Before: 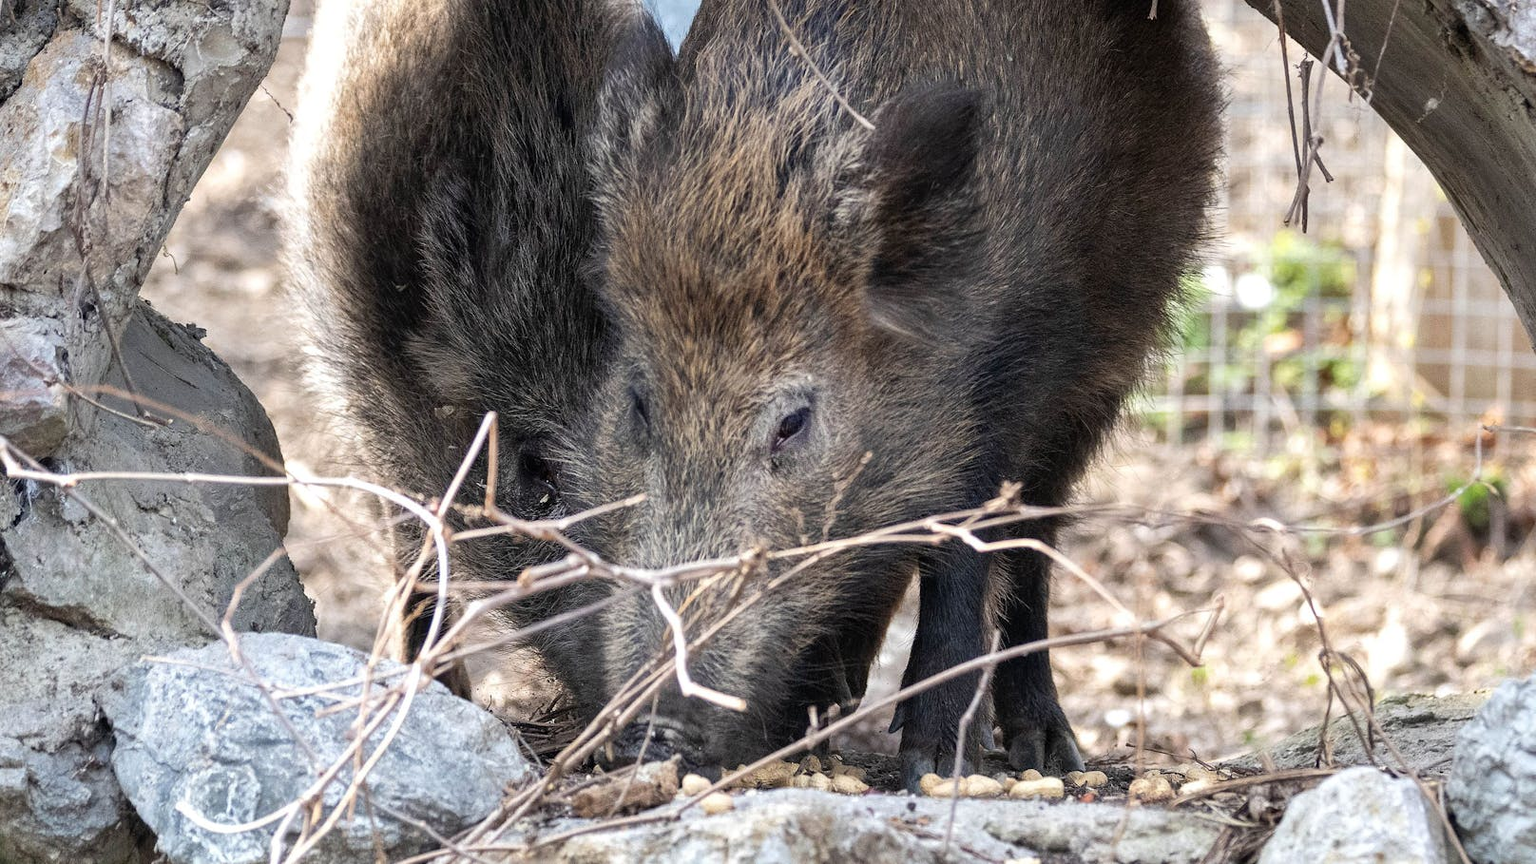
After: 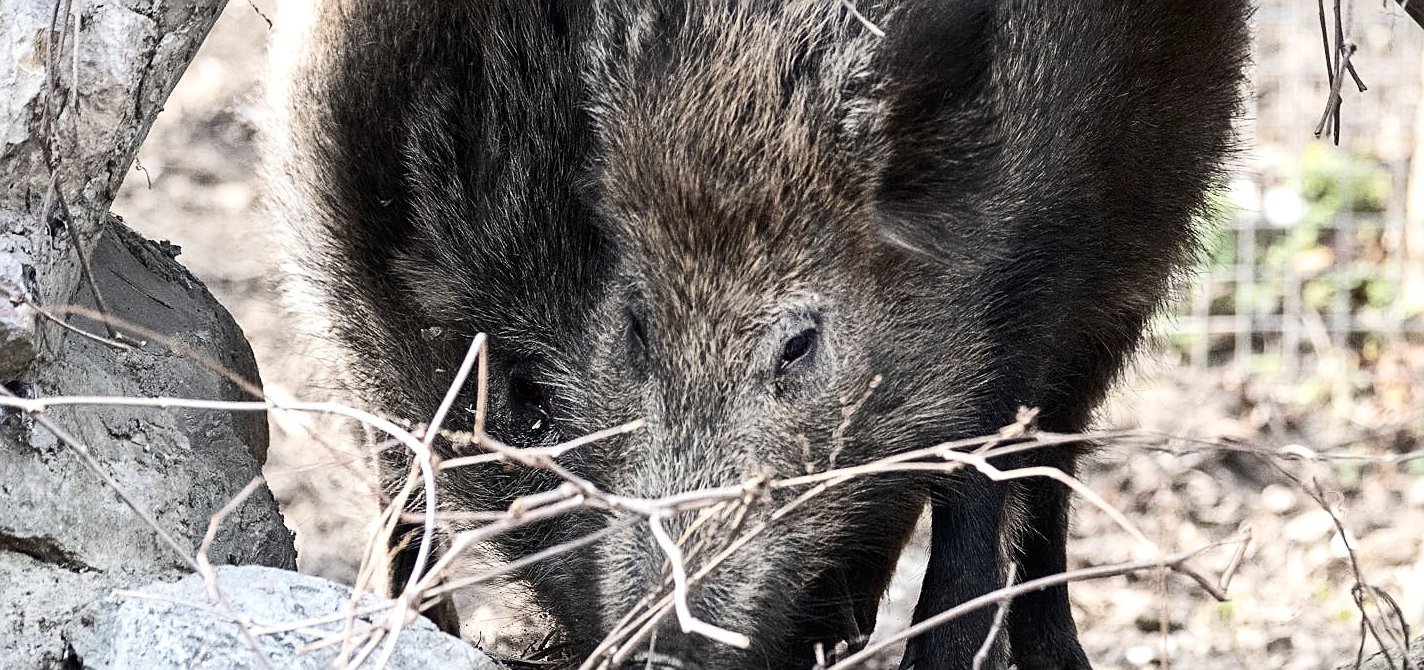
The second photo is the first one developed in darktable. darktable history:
crop and rotate: left 2.35%, top 11.016%, right 9.478%, bottom 15.23%
sharpen: on, module defaults
contrast brightness saturation: contrast 0.252, saturation -0.32
